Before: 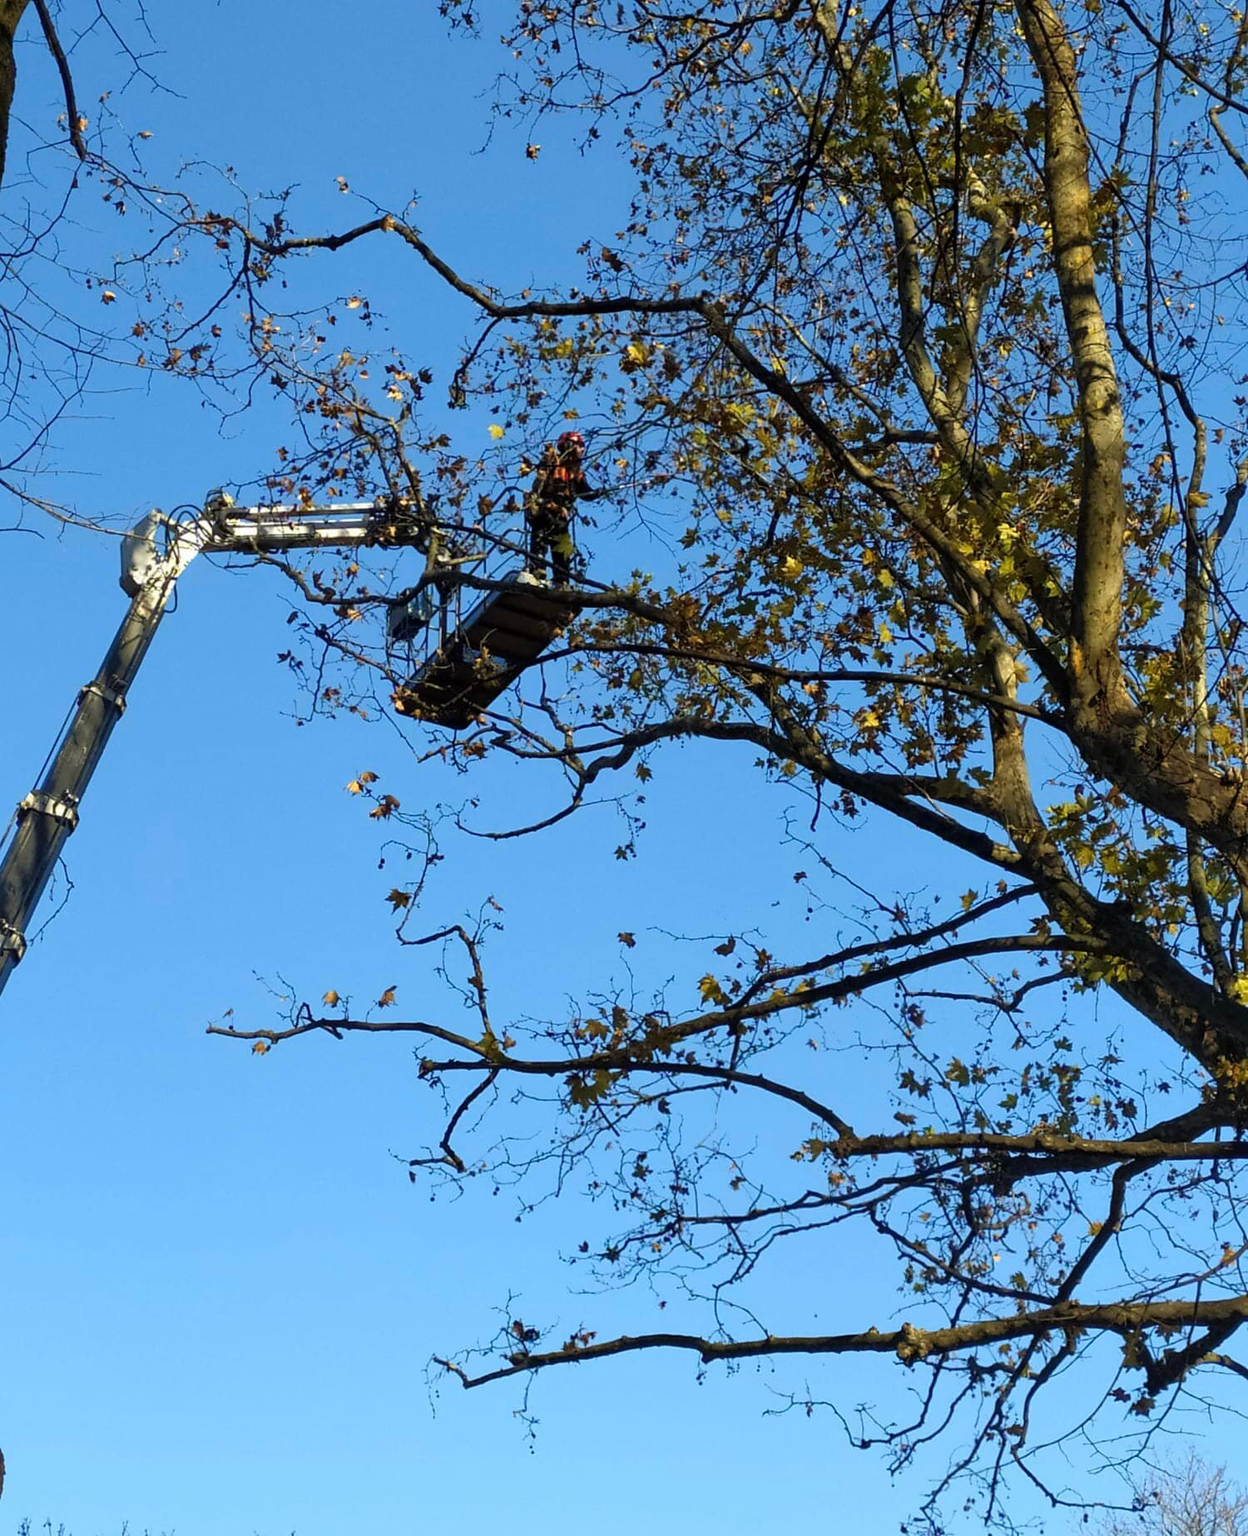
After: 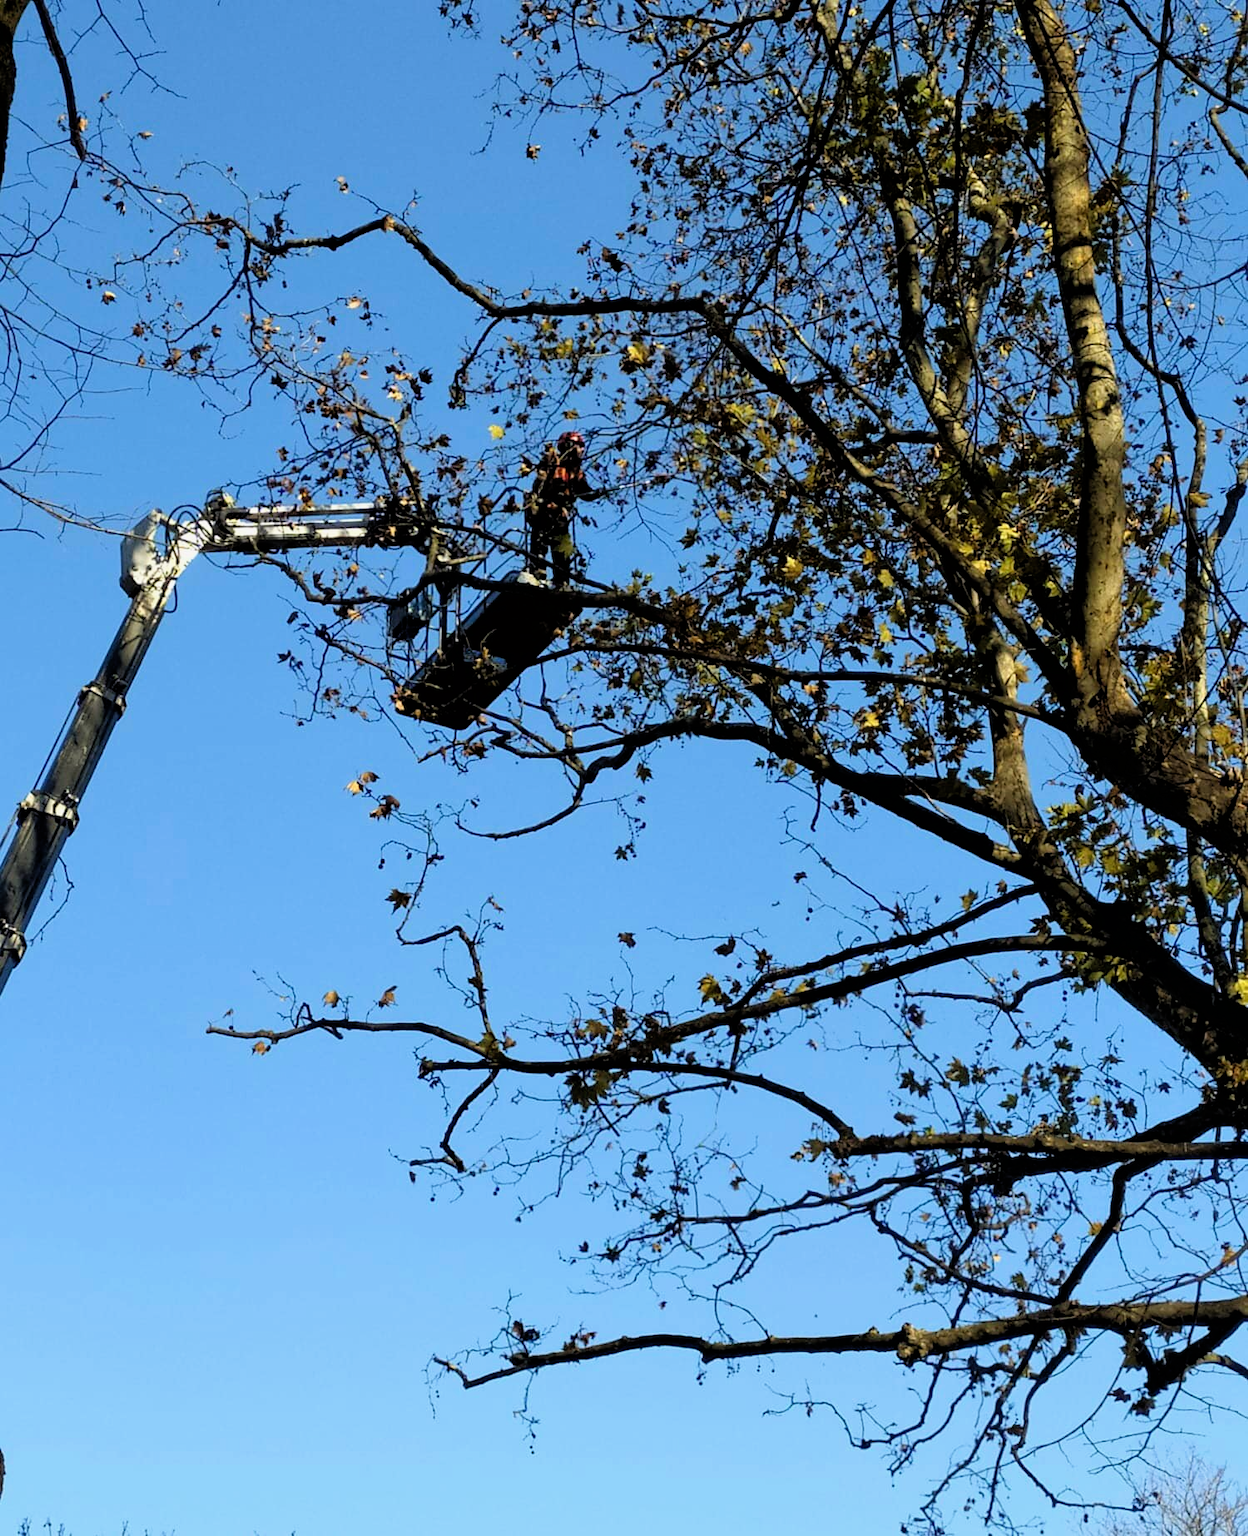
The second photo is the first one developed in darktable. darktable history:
filmic rgb: black relative exposure -4.9 EV, white relative exposure 2.83 EV, hardness 3.69
